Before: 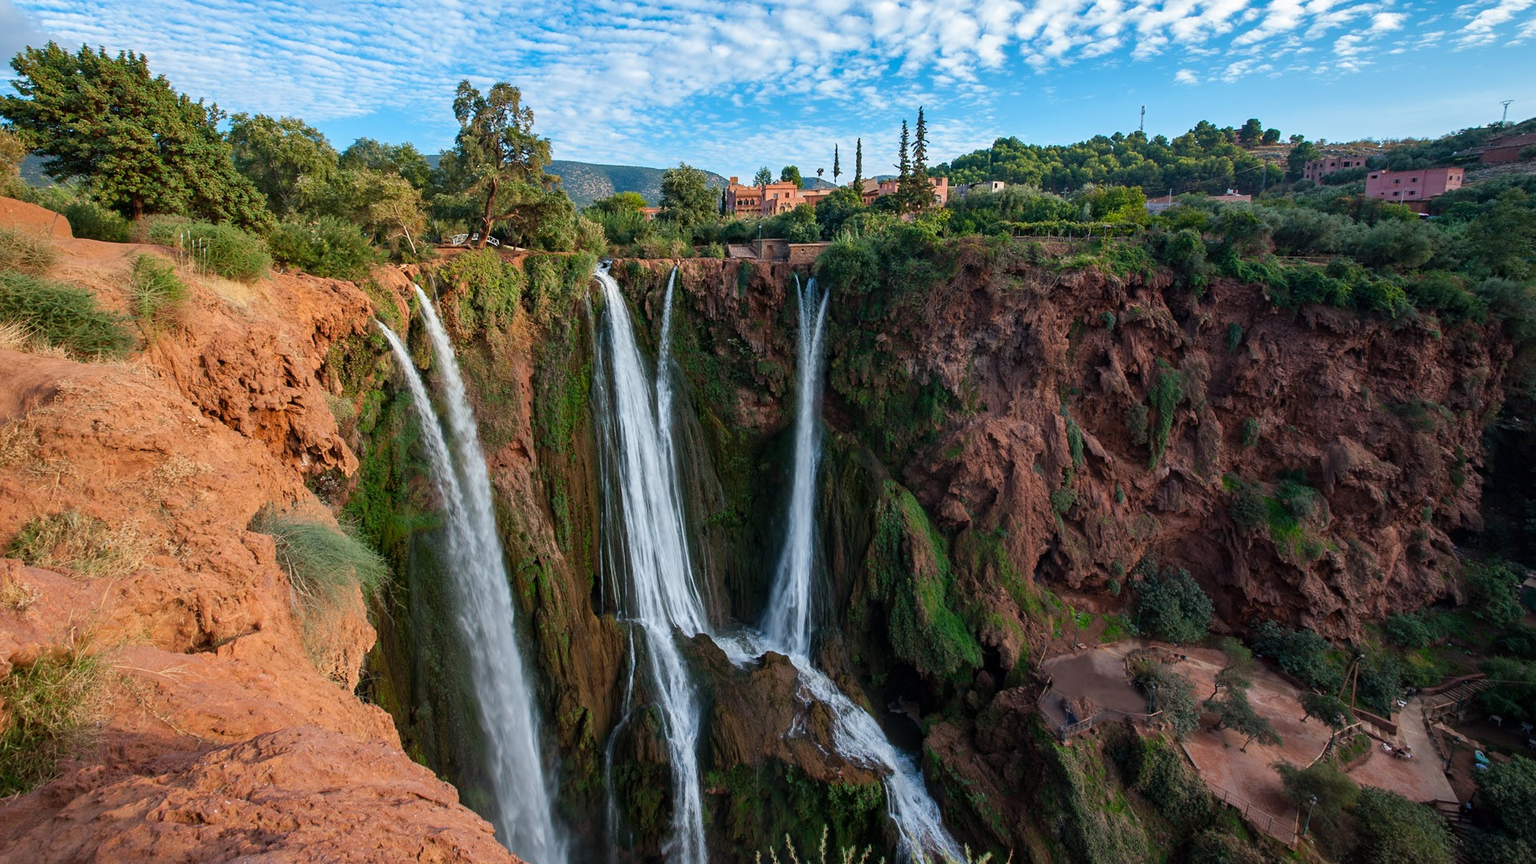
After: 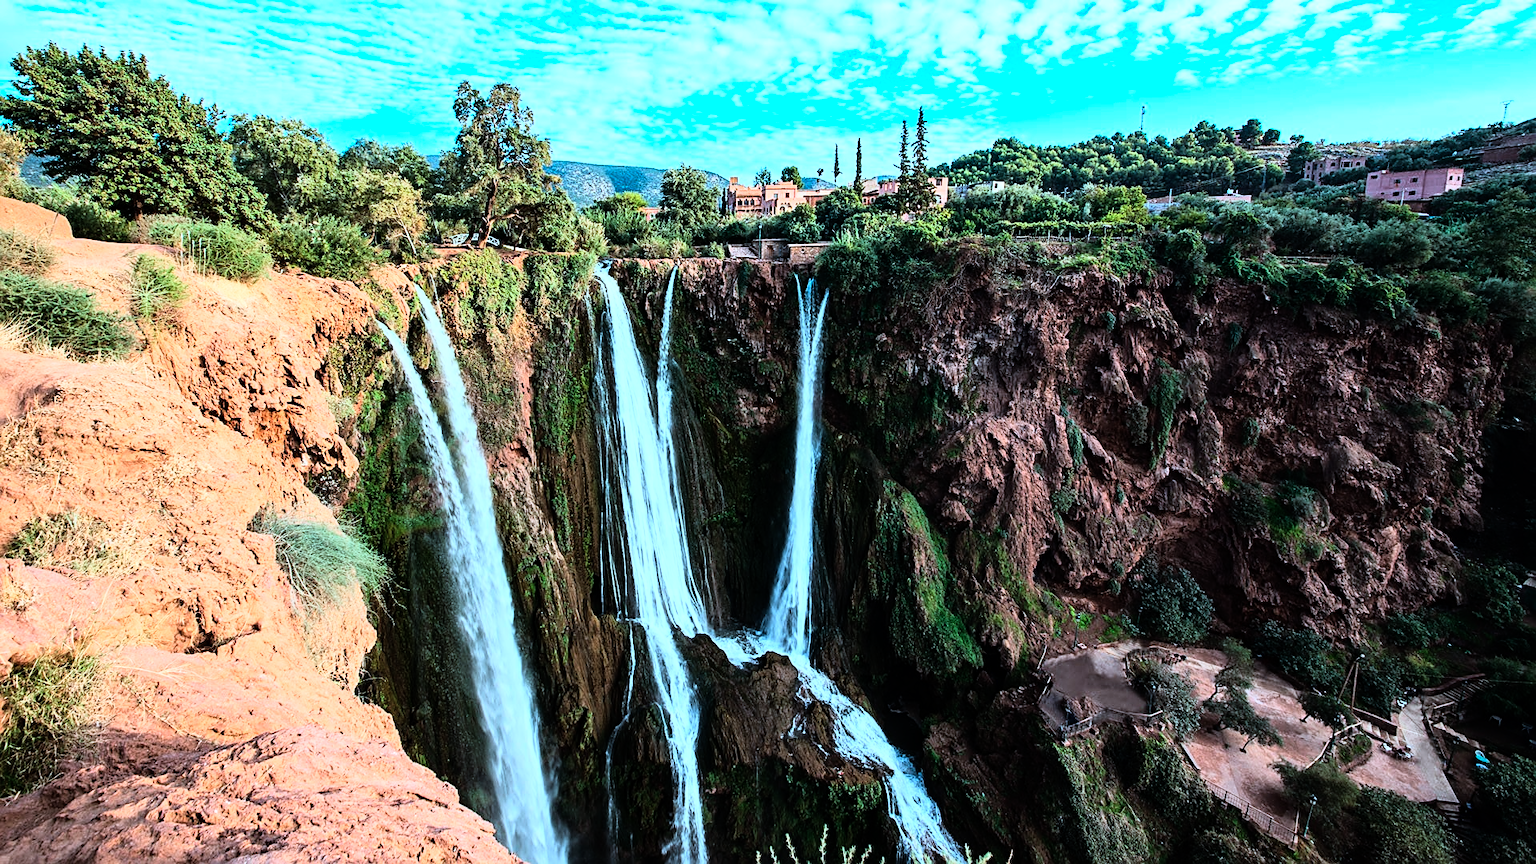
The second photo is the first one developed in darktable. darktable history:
sharpen: on, module defaults
rgb curve: curves: ch0 [(0, 0) (0.21, 0.15) (0.24, 0.21) (0.5, 0.75) (0.75, 0.96) (0.89, 0.99) (1, 1)]; ch1 [(0, 0.02) (0.21, 0.13) (0.25, 0.2) (0.5, 0.67) (0.75, 0.9) (0.89, 0.97) (1, 1)]; ch2 [(0, 0.02) (0.21, 0.13) (0.25, 0.2) (0.5, 0.67) (0.75, 0.9) (0.89, 0.97) (1, 1)], compensate middle gray true
color correction: highlights a* -10.69, highlights b* -19.19
